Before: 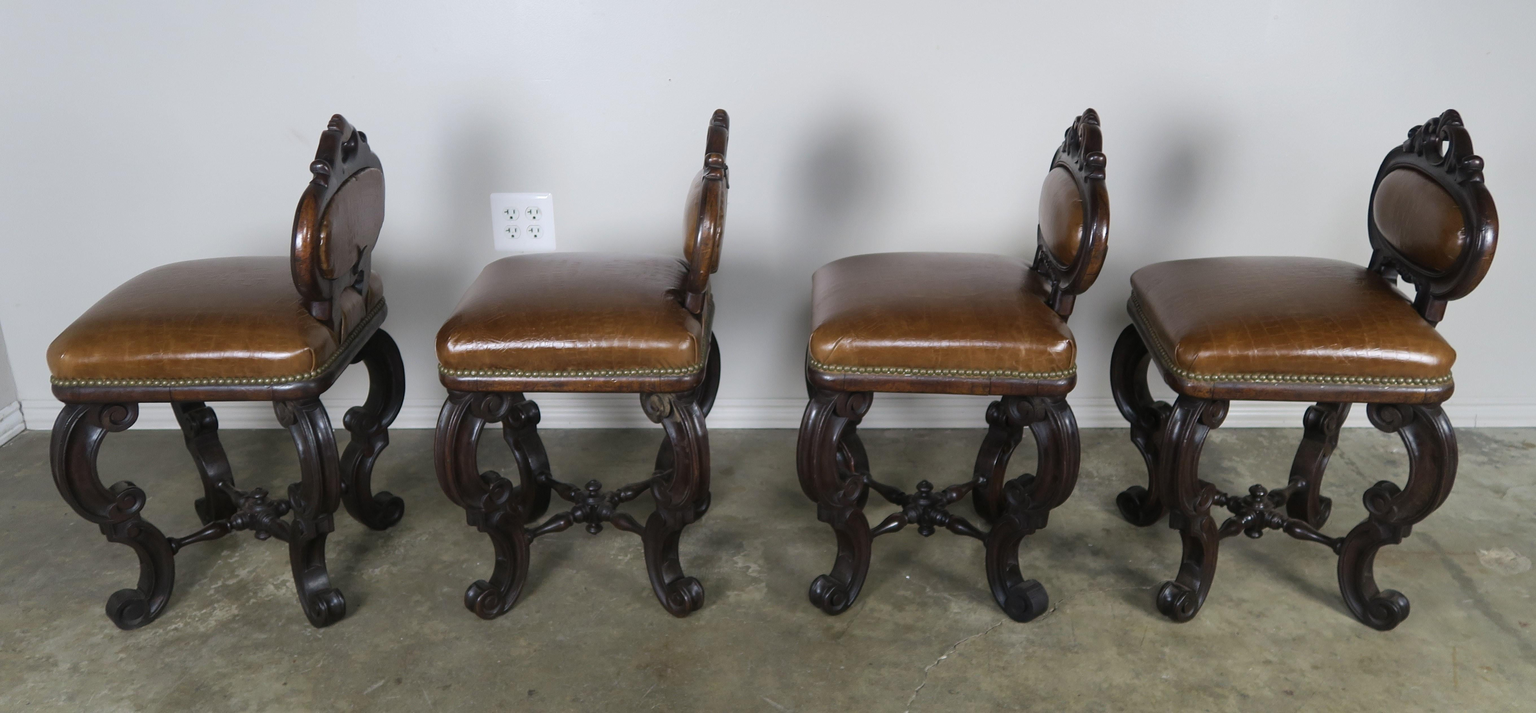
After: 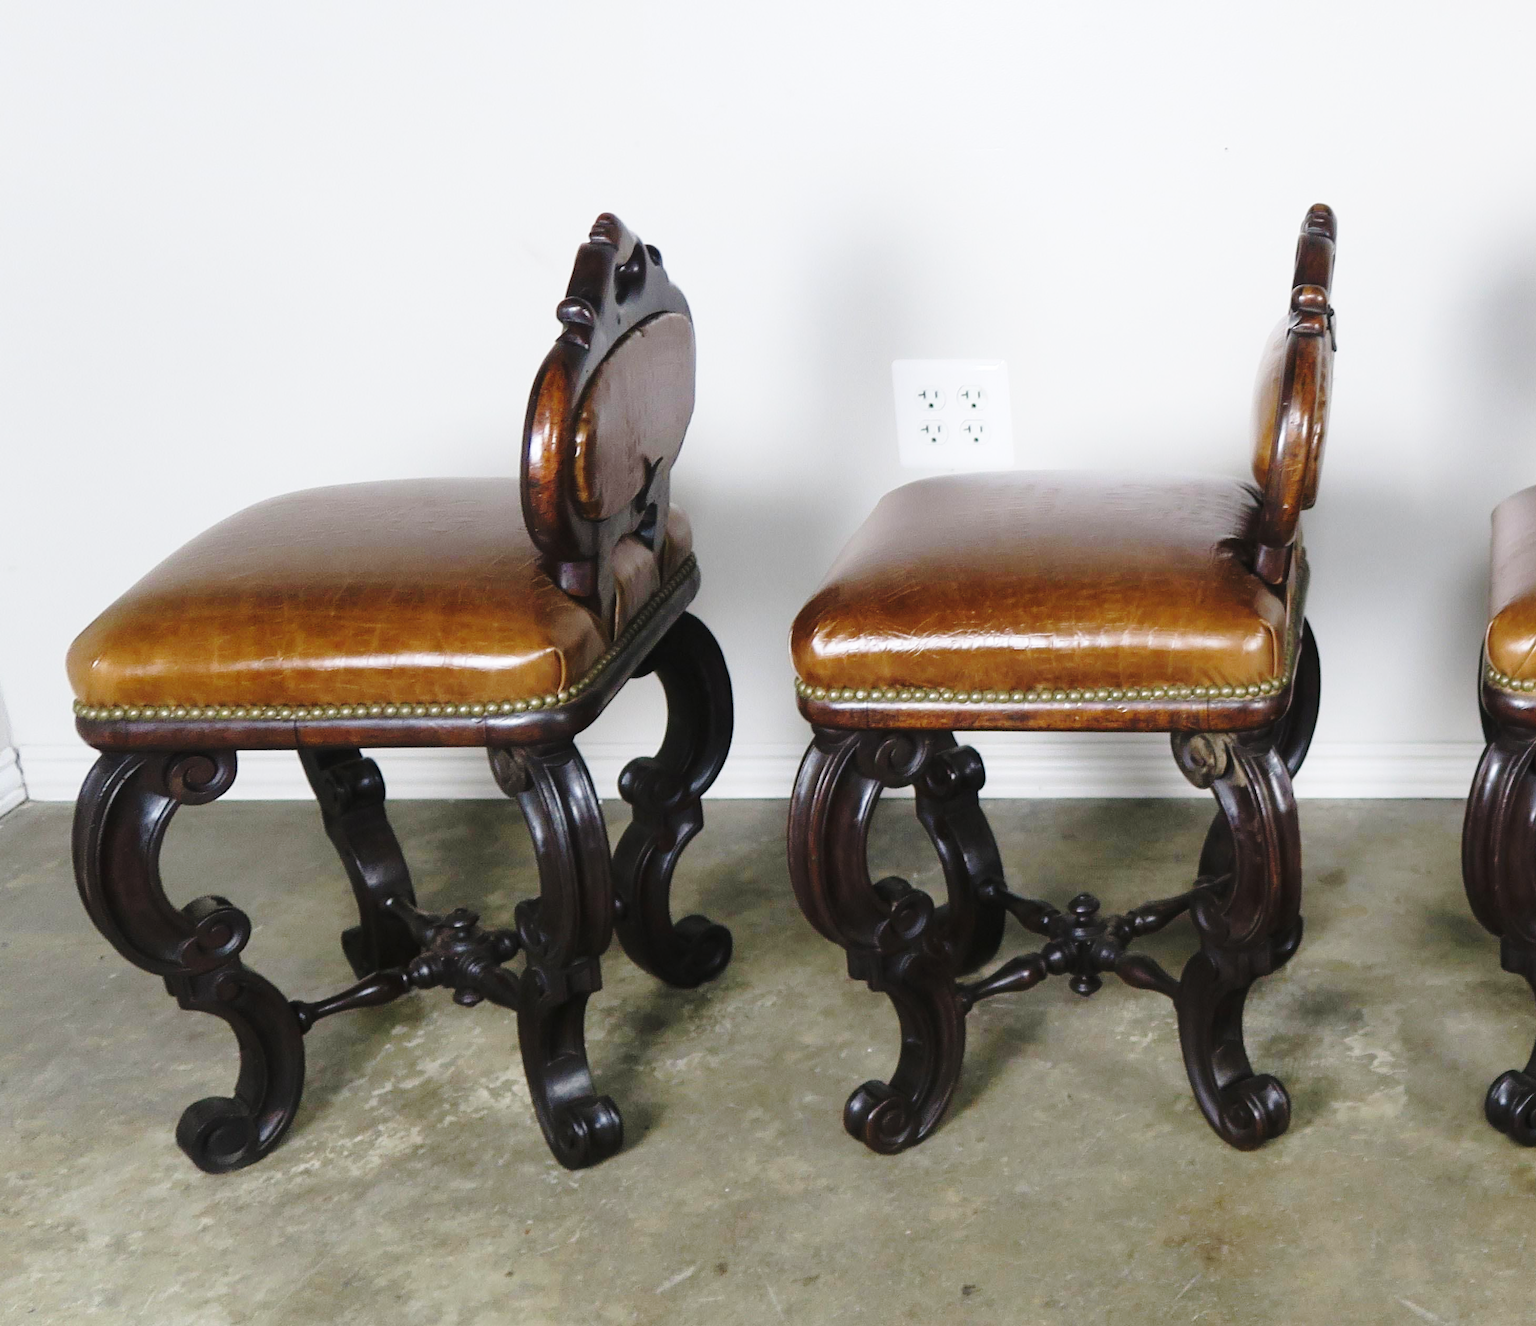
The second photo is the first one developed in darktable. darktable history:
crop: left 0.753%, right 45.534%, bottom 0.088%
base curve: curves: ch0 [(0, 0) (0.032, 0.037) (0.105, 0.228) (0.435, 0.76) (0.856, 0.983) (1, 1)], exposure shift 0.01, preserve colors none
